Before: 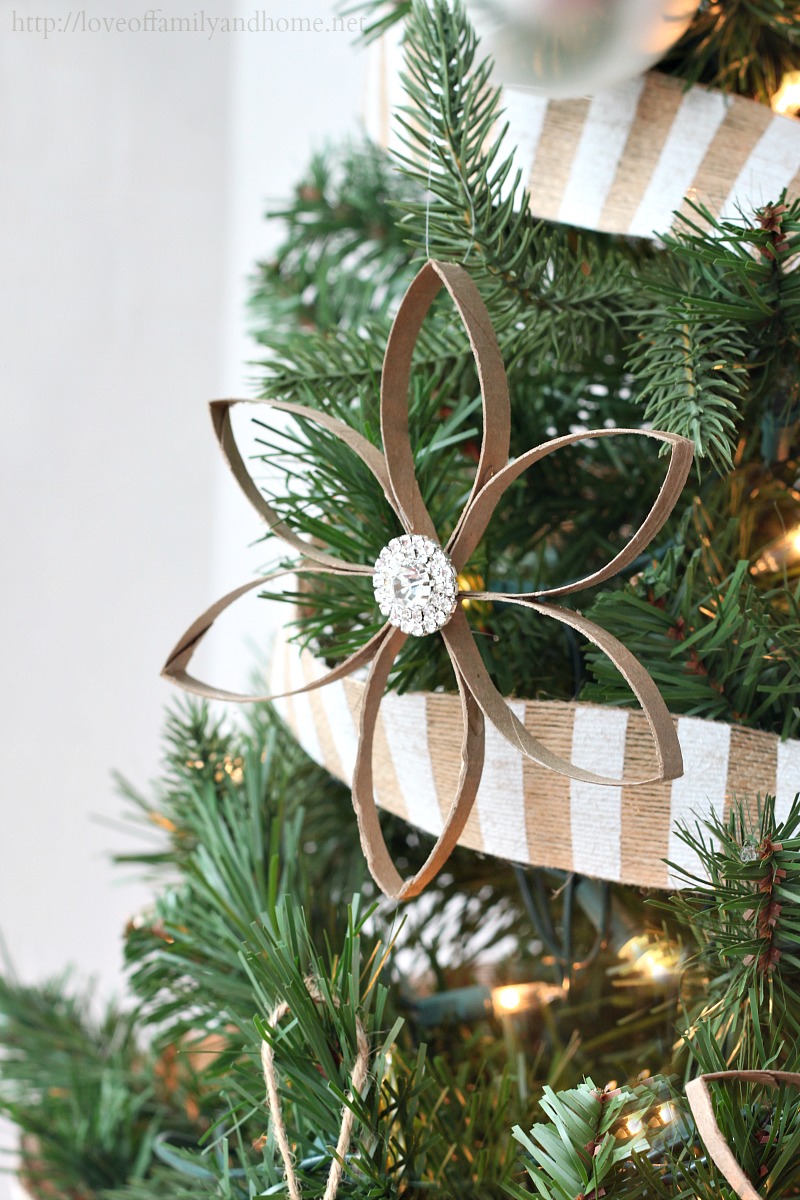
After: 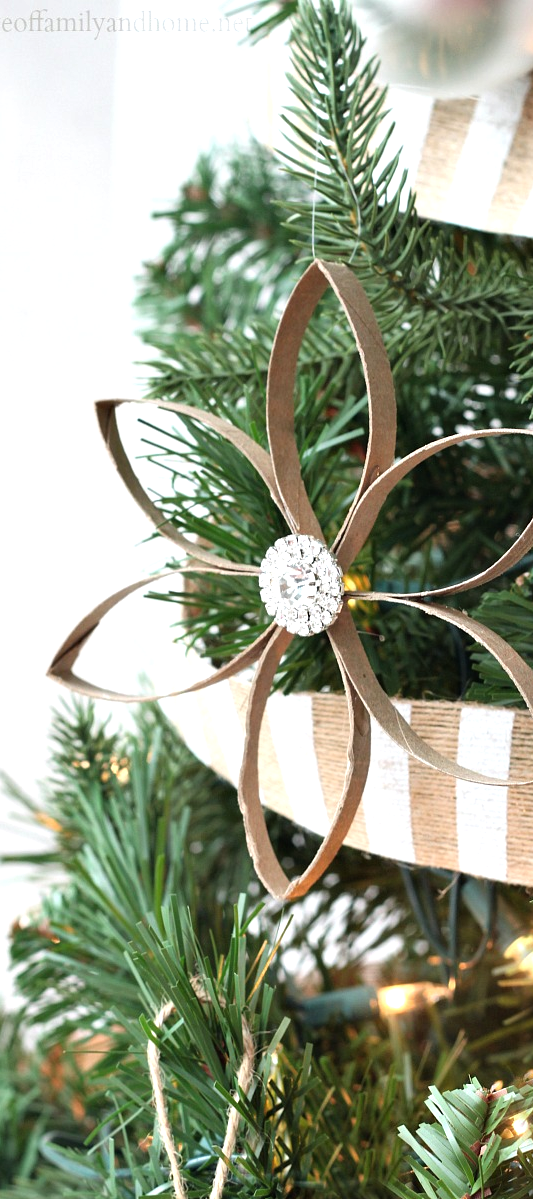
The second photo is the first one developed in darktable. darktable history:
tone equalizer: -8 EV -0.436 EV, -7 EV -0.406 EV, -6 EV -0.345 EV, -5 EV -0.207 EV, -3 EV 0.215 EV, -2 EV 0.334 EV, -1 EV 0.378 EV, +0 EV 0.411 EV
shadows and highlights: shadows 29.23, highlights -29.6, low approximation 0.01, soften with gaussian
crop and rotate: left 14.369%, right 18.971%
